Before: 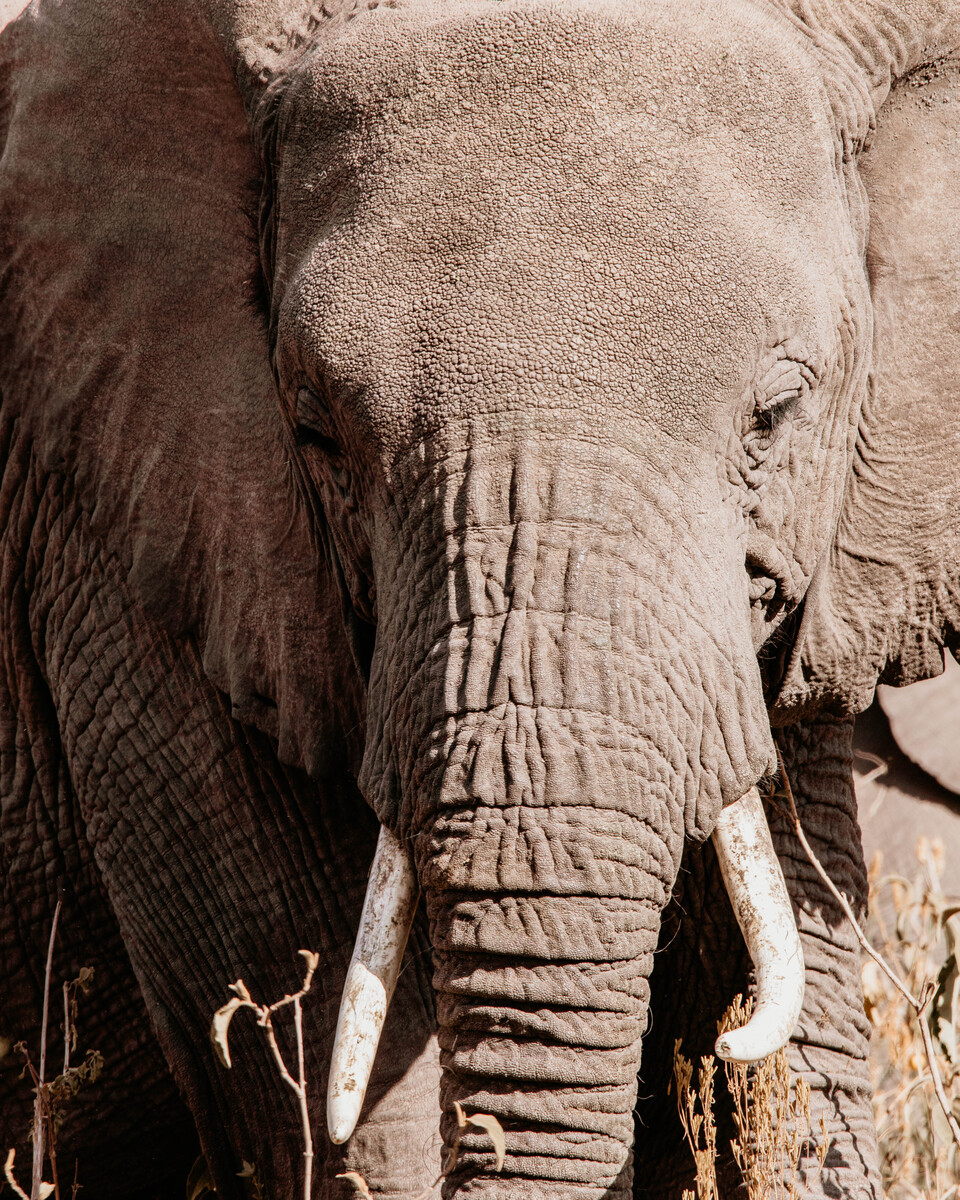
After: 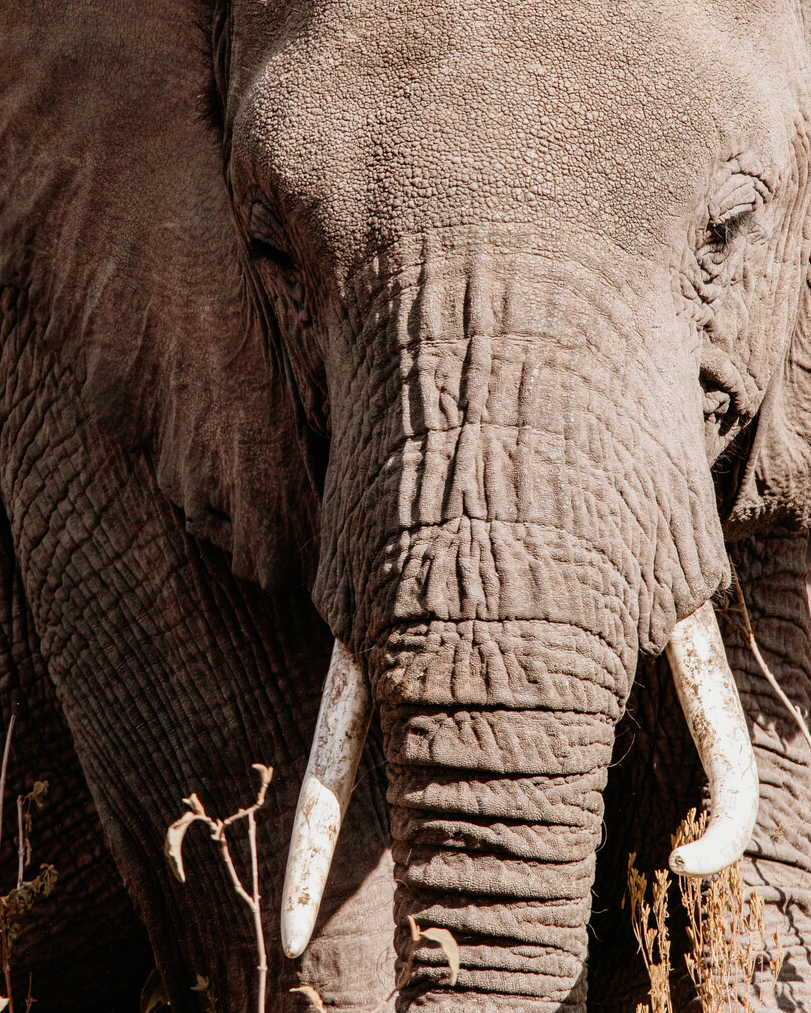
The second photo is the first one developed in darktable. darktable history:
crop and rotate: left 4.842%, top 15.51%, right 10.668%
tone equalizer: on, module defaults
